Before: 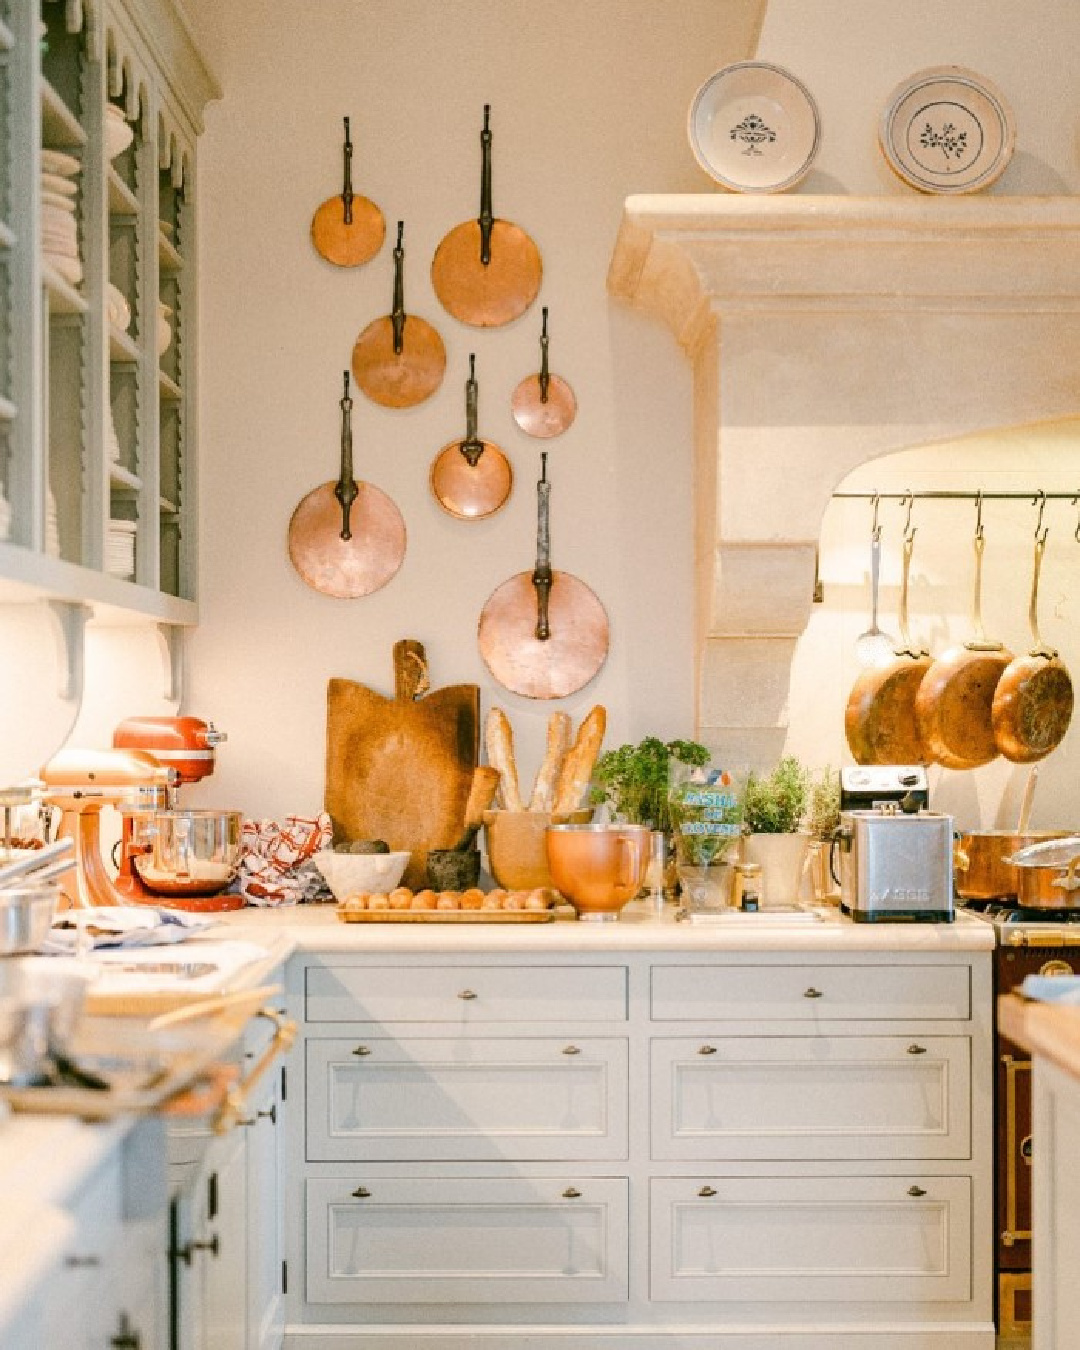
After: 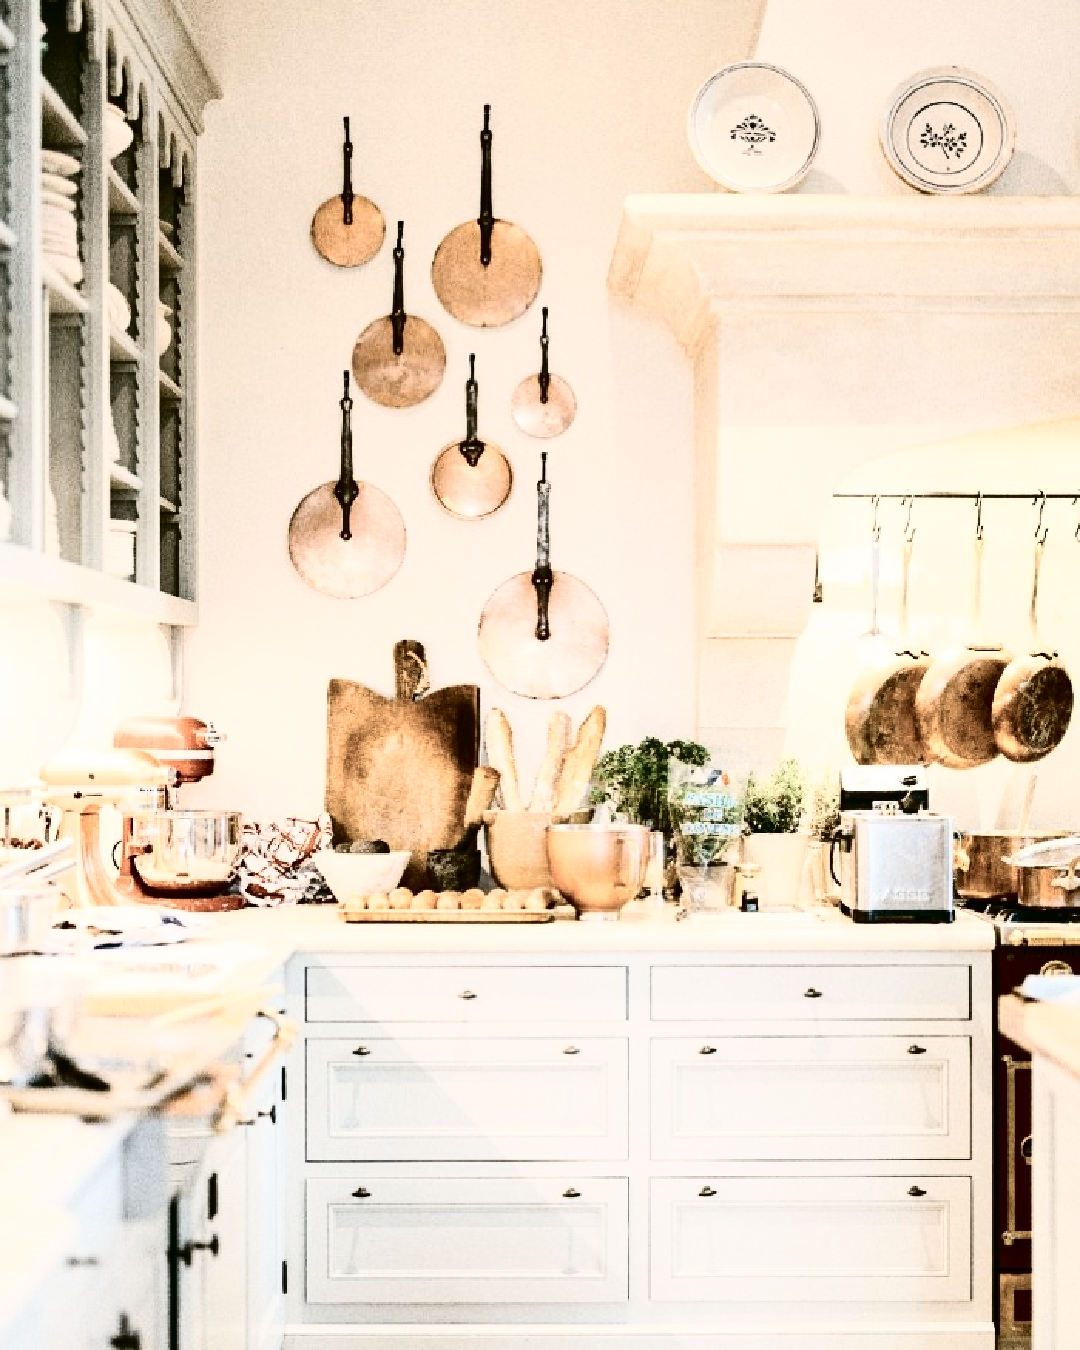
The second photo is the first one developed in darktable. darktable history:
contrast brightness saturation: contrast 0.104, saturation -0.376
tone curve: curves: ch0 [(0, 0) (0.003, 0.01) (0.011, 0.01) (0.025, 0.011) (0.044, 0.014) (0.069, 0.018) (0.1, 0.022) (0.136, 0.026) (0.177, 0.035) (0.224, 0.051) (0.277, 0.085) (0.335, 0.158) (0.399, 0.299) (0.468, 0.457) (0.543, 0.634) (0.623, 0.801) (0.709, 0.904) (0.801, 0.963) (0.898, 0.986) (1, 1)], color space Lab, independent channels, preserve colors none
